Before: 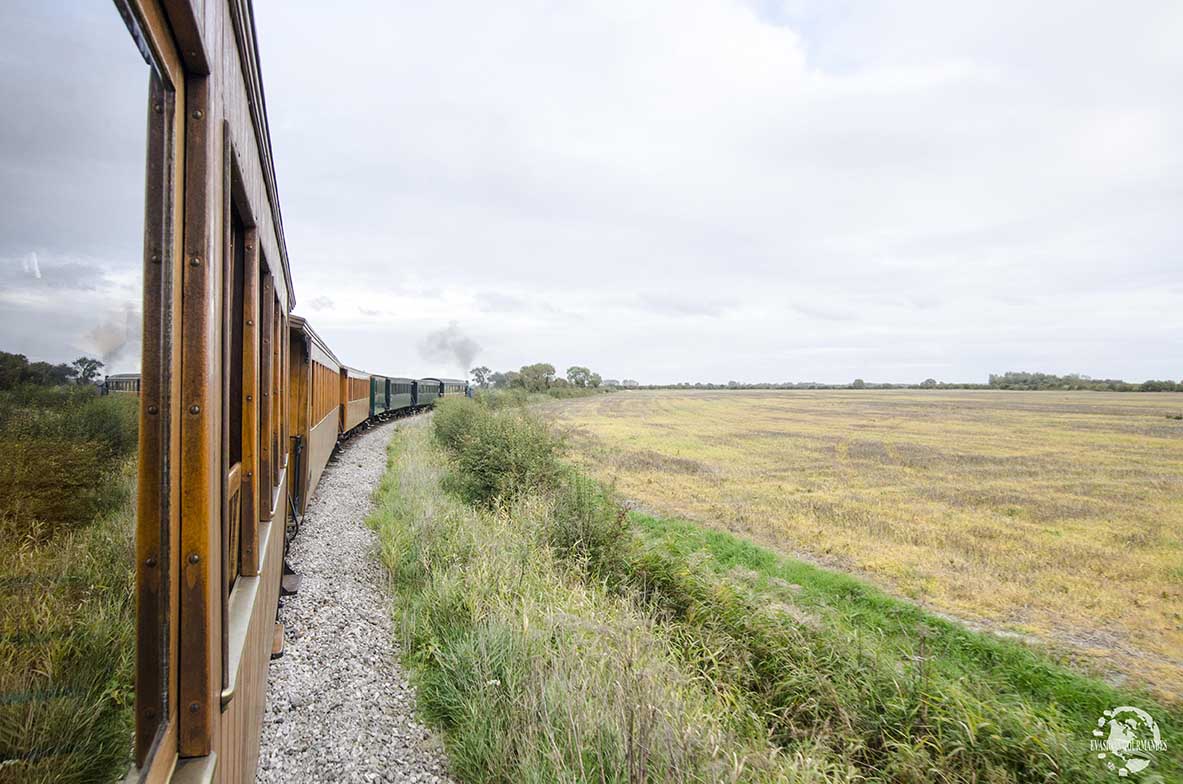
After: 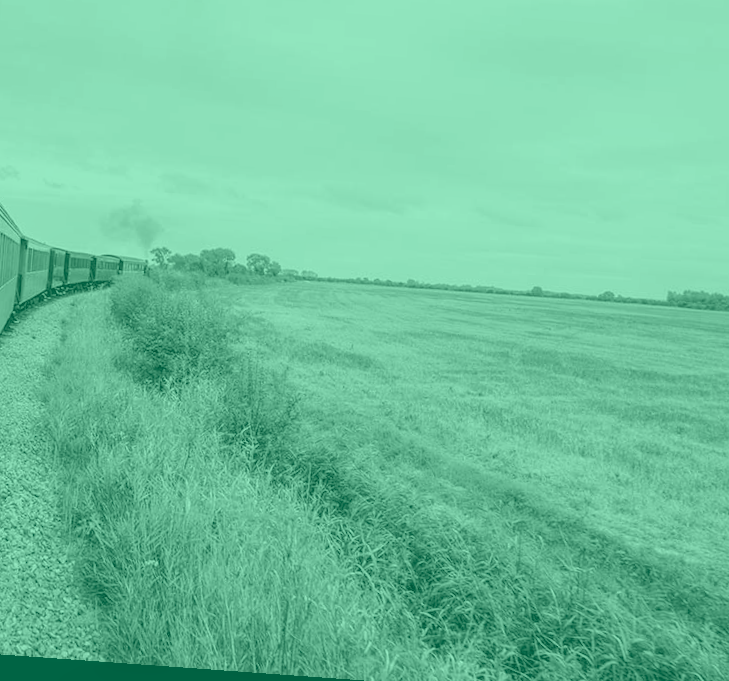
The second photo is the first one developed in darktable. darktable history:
crop and rotate: left 28.256%, top 17.734%, right 12.656%, bottom 3.573%
colorize: hue 147.6°, saturation 65%, lightness 21.64%
local contrast: on, module defaults
rotate and perspective: rotation 4.1°, automatic cropping off
